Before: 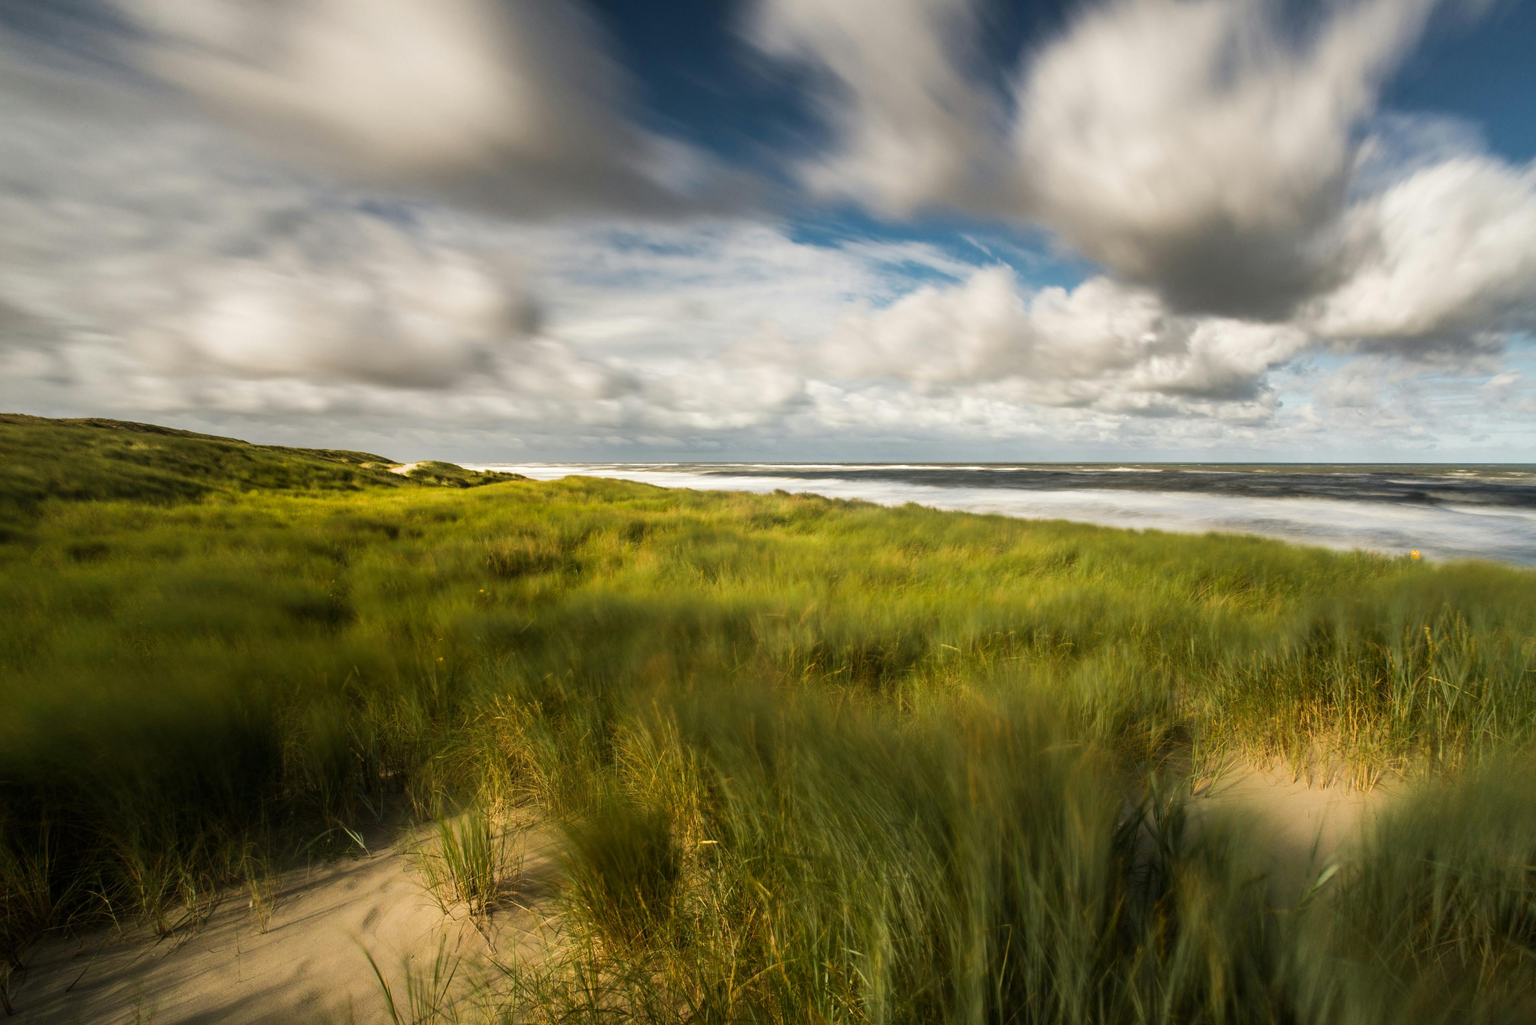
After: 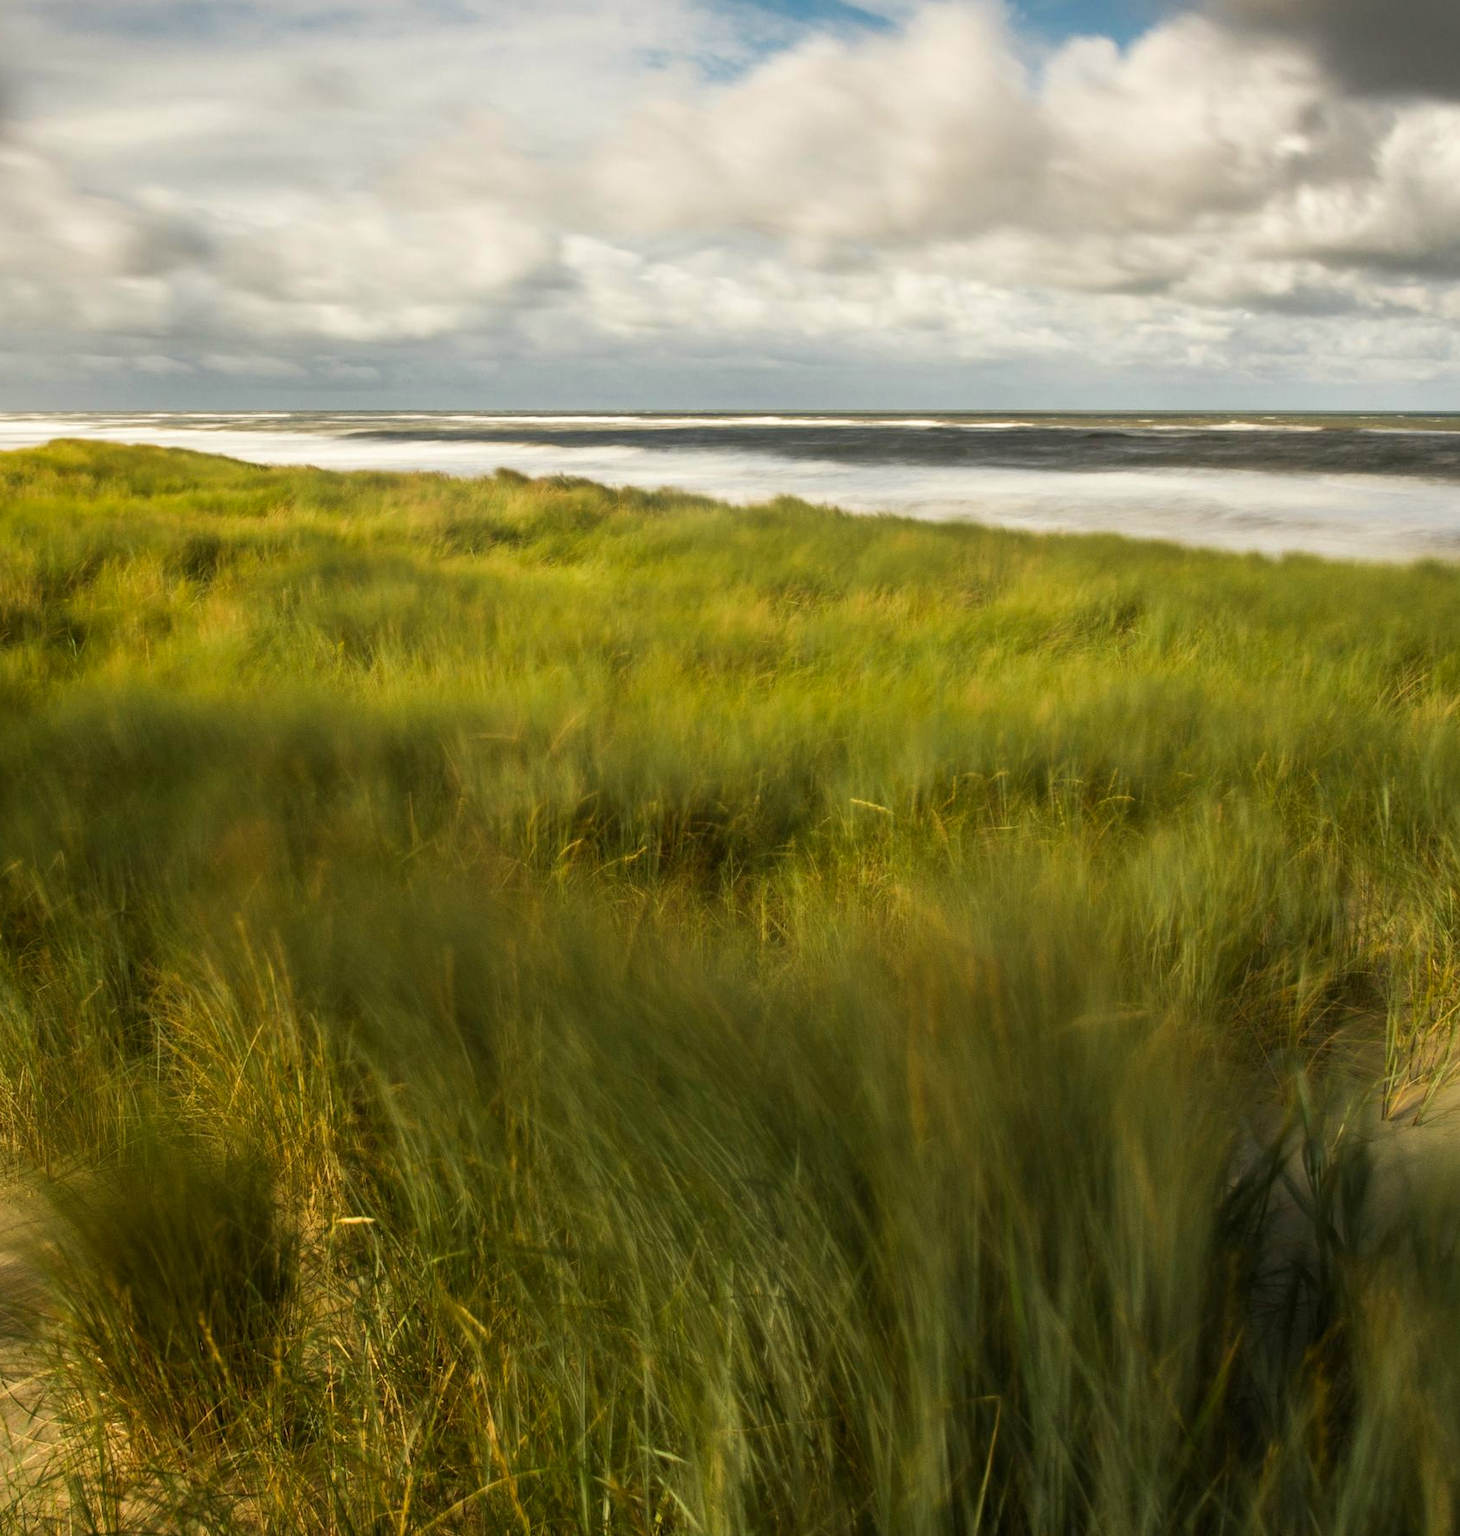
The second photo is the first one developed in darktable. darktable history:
color correction: highlights b* 3.04
crop: left 35.301%, top 26.314%, right 20.065%, bottom 3.35%
